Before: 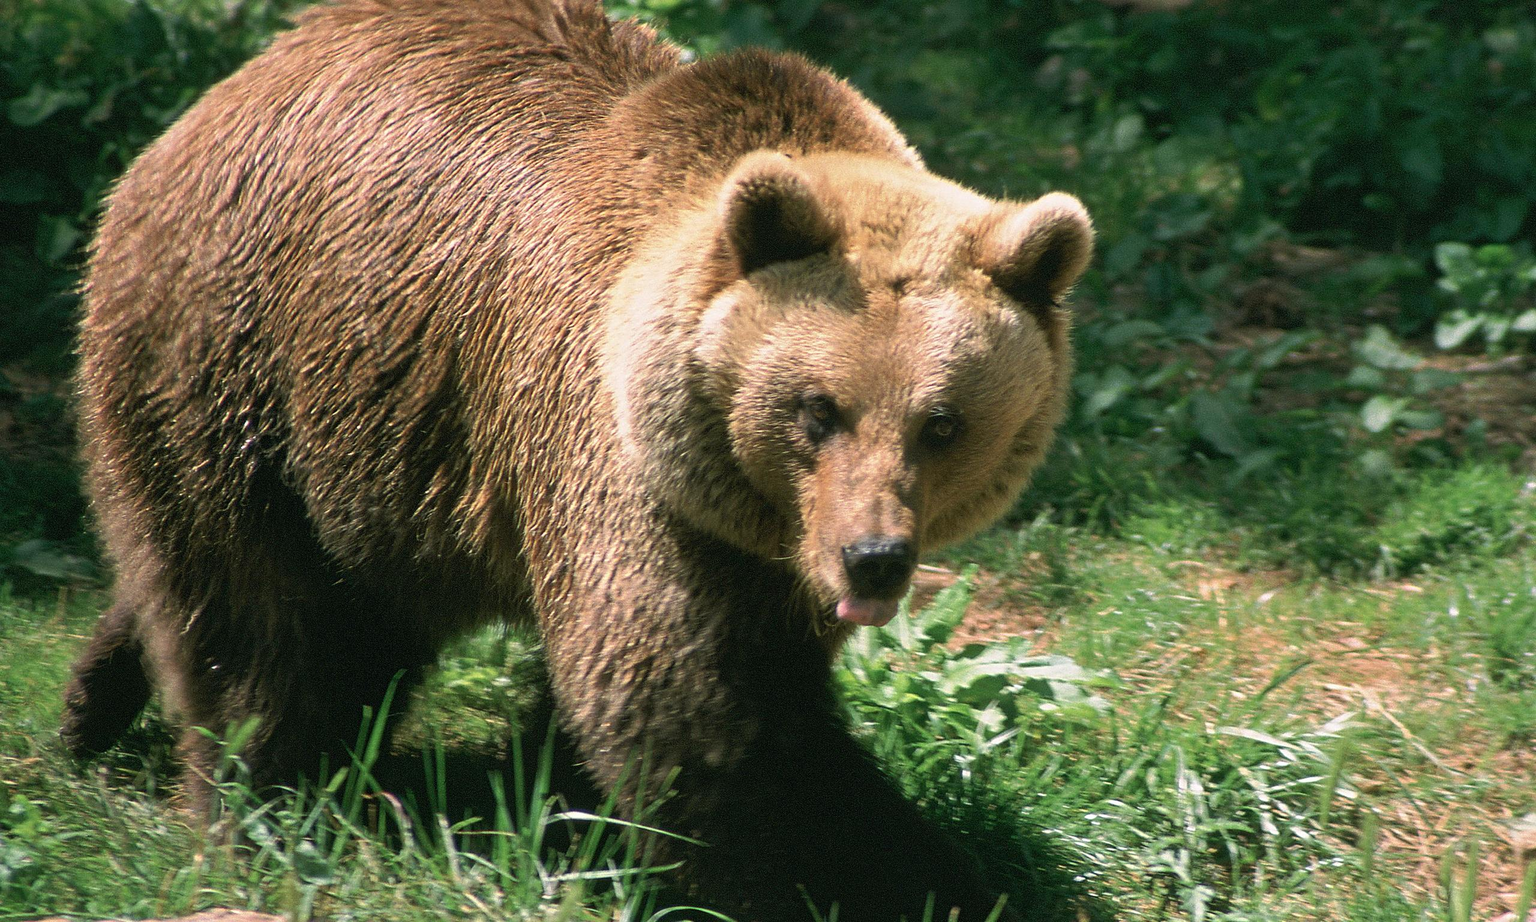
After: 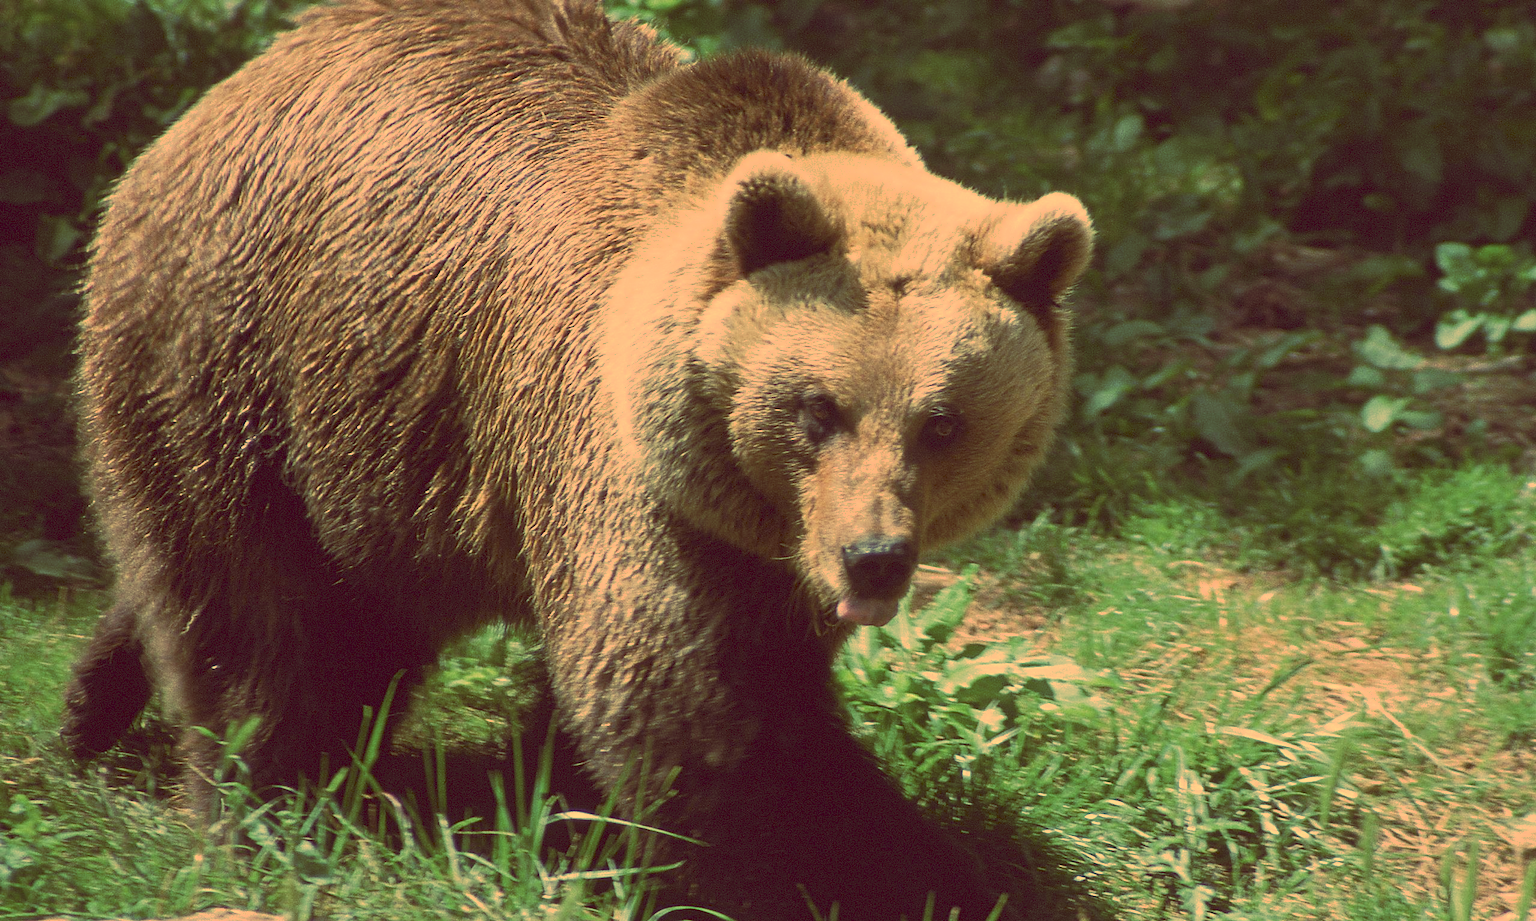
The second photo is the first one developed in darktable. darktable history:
tone curve: curves: ch0 [(0, 0) (0.003, 0.08) (0.011, 0.088) (0.025, 0.104) (0.044, 0.122) (0.069, 0.141) (0.1, 0.161) (0.136, 0.181) (0.177, 0.209) (0.224, 0.246) (0.277, 0.293) (0.335, 0.343) (0.399, 0.399) (0.468, 0.464) (0.543, 0.54) (0.623, 0.616) (0.709, 0.694) (0.801, 0.757) (0.898, 0.821) (1, 1)], preserve colors none
color look up table: target L [95.89, 95.69, 84.35, 82.19, 78.05, 77.74, 75.71, 74.8, 68.22, 67.8, 58.08, 51.1, 35.39, 25.62, 4.434, 203.49, 92.23, 87.82, 75.85, 67.23, 56.99, 57.35, 55.02, 51.58, 26, 8.397, 95.71, 81.36, 77.9, 71.64, 69.22, 63.9, 63.09, 59.41, 43.64, 44.83, 40.08, 33.14, 32.52, 22.17, 10.18, 7.291, 82.74, 71.99, 68.33, 57.06, 51.61, 40.53, 35.04], target a [18.64, 15.25, -30.49, -35.03, -72.1, -22.78, -58.61, -16.69, -11.63, -49.45, -29.8, -39.44, -0.968, -9.278, 28.82, 0, 26.24, 19.79, 46.37, 11.95, -0.175, 25.25, 86.19, 46.35, 56.41, 42.21, 21.28, 41.91, 3.304, 30.93, -5.201, -6.79, 62, 85.79, -3.571, 73, 40.15, 64.45, 23.88, 18.83, 52.35, 42.68, -53.4, -54.22, -40.08, -36.73, -24.41, -8.784, -0.711], target b [58.14, 103.84, 72.71, 47.86, 56.12, 32.45, 31.18, 78.96, 46.22, 70.12, 56.04, 49.12, 53.64, 27.54, 7.418, -0.002, 69.45, 50.61, 45.18, 67.64, 25.18, 19.39, 25.86, 72.05, 31.04, 13.74, 54.28, 36.82, 31.07, 20.47, 16.33, 18.6, 20.59, 5.198, -23.59, -6.509, -7.613, -33.54, -29.37, -27.77, -60.43, -28.89, 33.33, 19.56, 12.01, 11.96, -3.921, -20.36, 2.621], num patches 49
